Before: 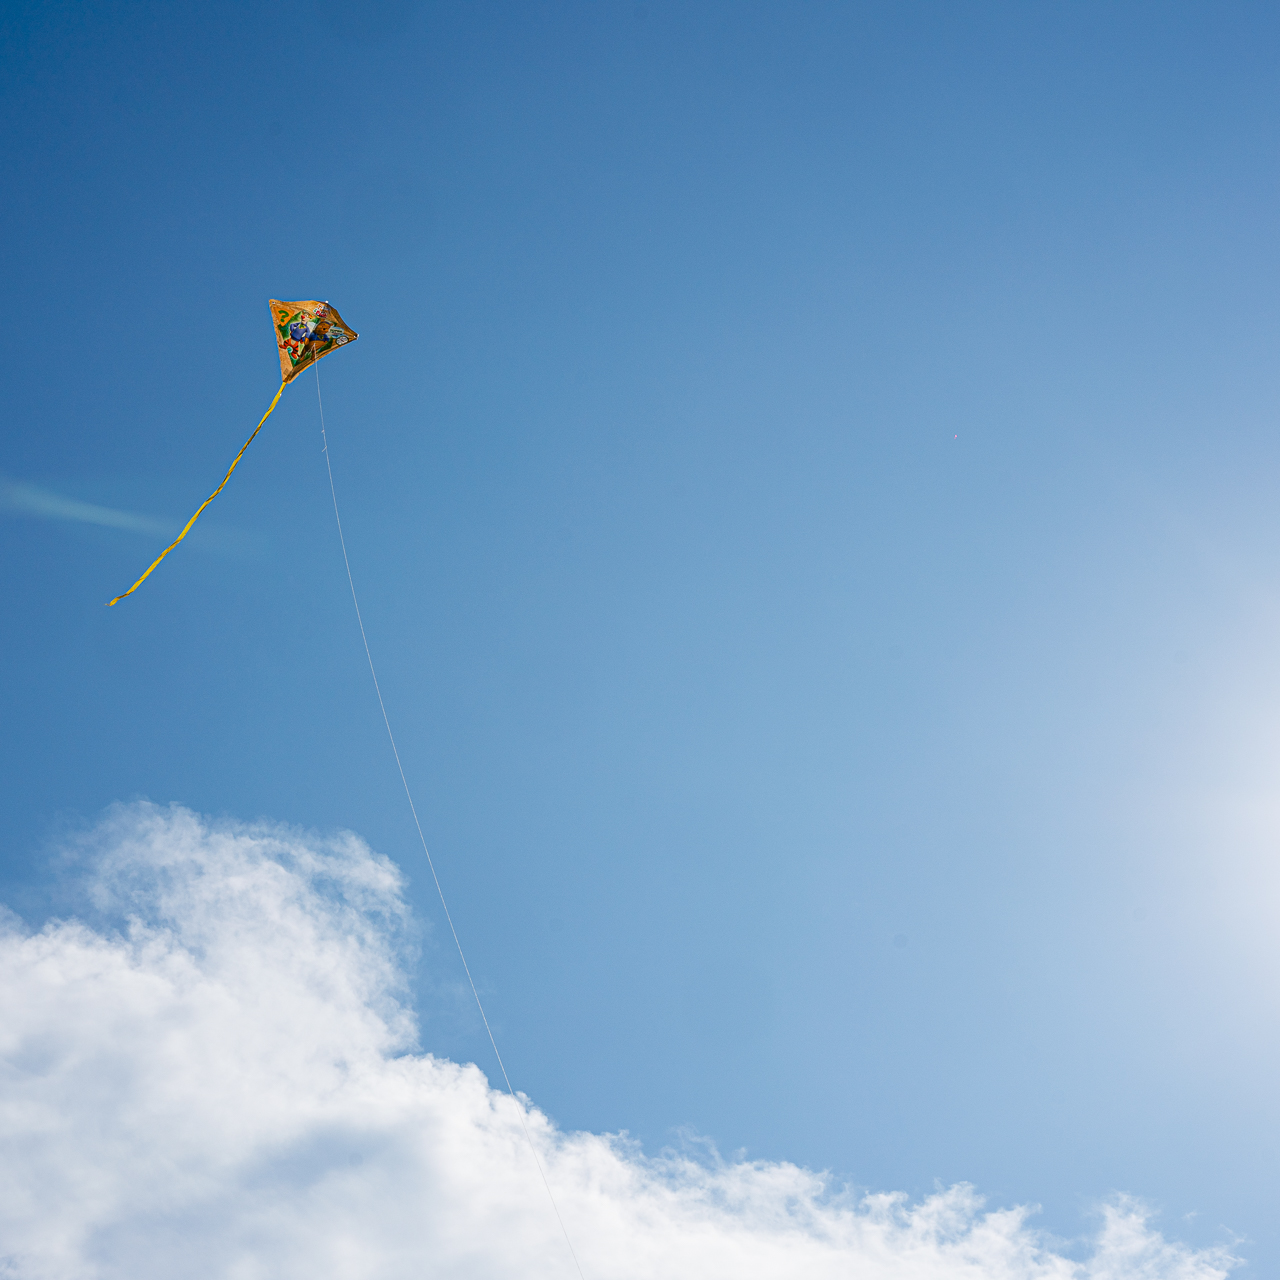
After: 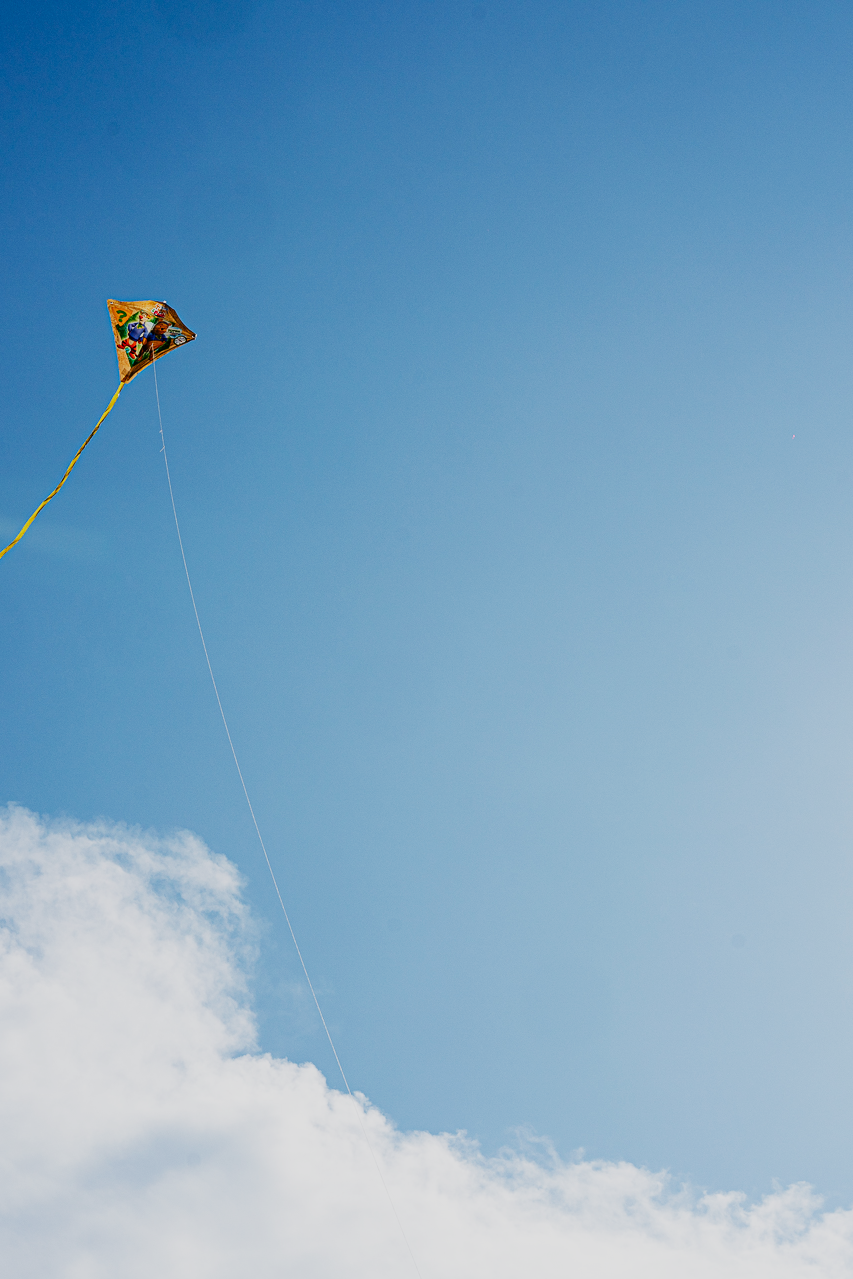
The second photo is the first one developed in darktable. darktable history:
sigmoid: contrast 1.7, skew -0.2, preserve hue 0%, red attenuation 0.1, red rotation 0.035, green attenuation 0.1, green rotation -0.017, blue attenuation 0.15, blue rotation -0.052, base primaries Rec2020
crop and rotate: left 12.673%, right 20.66%
